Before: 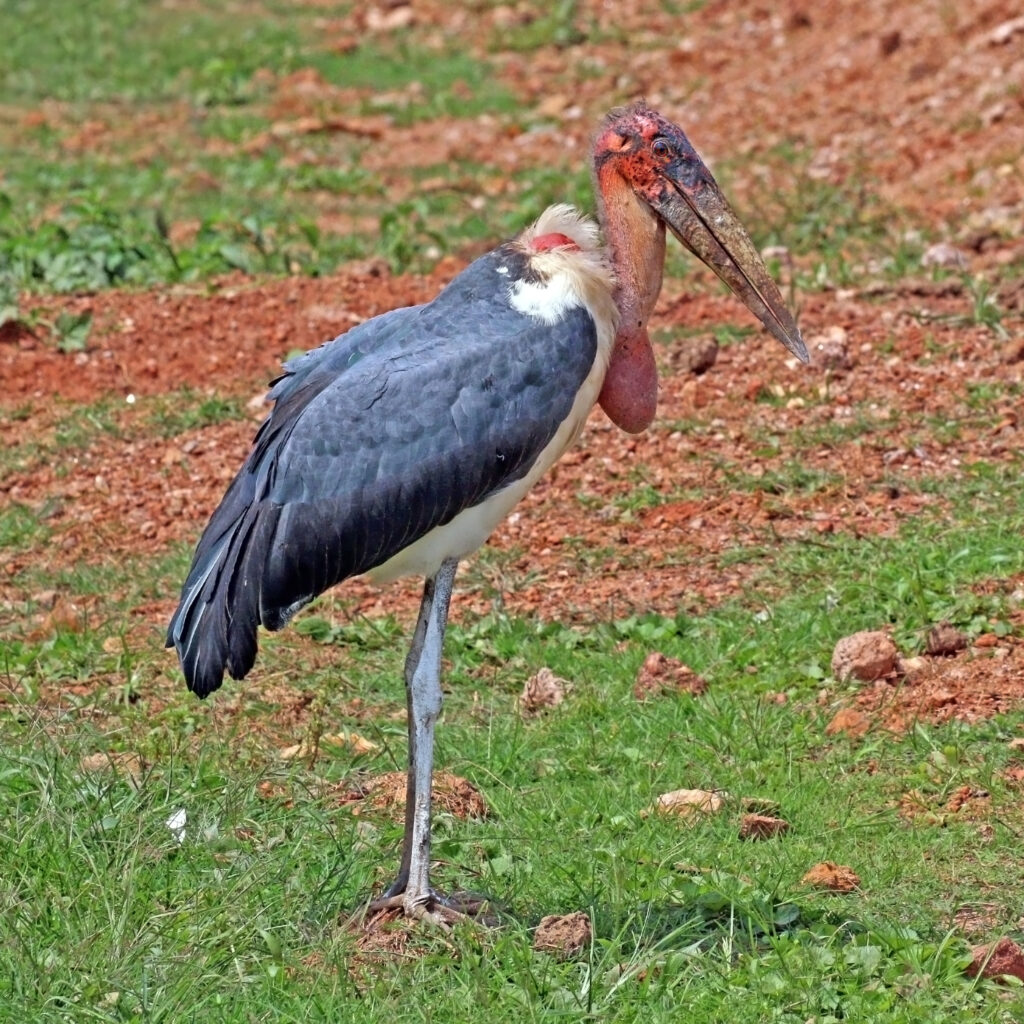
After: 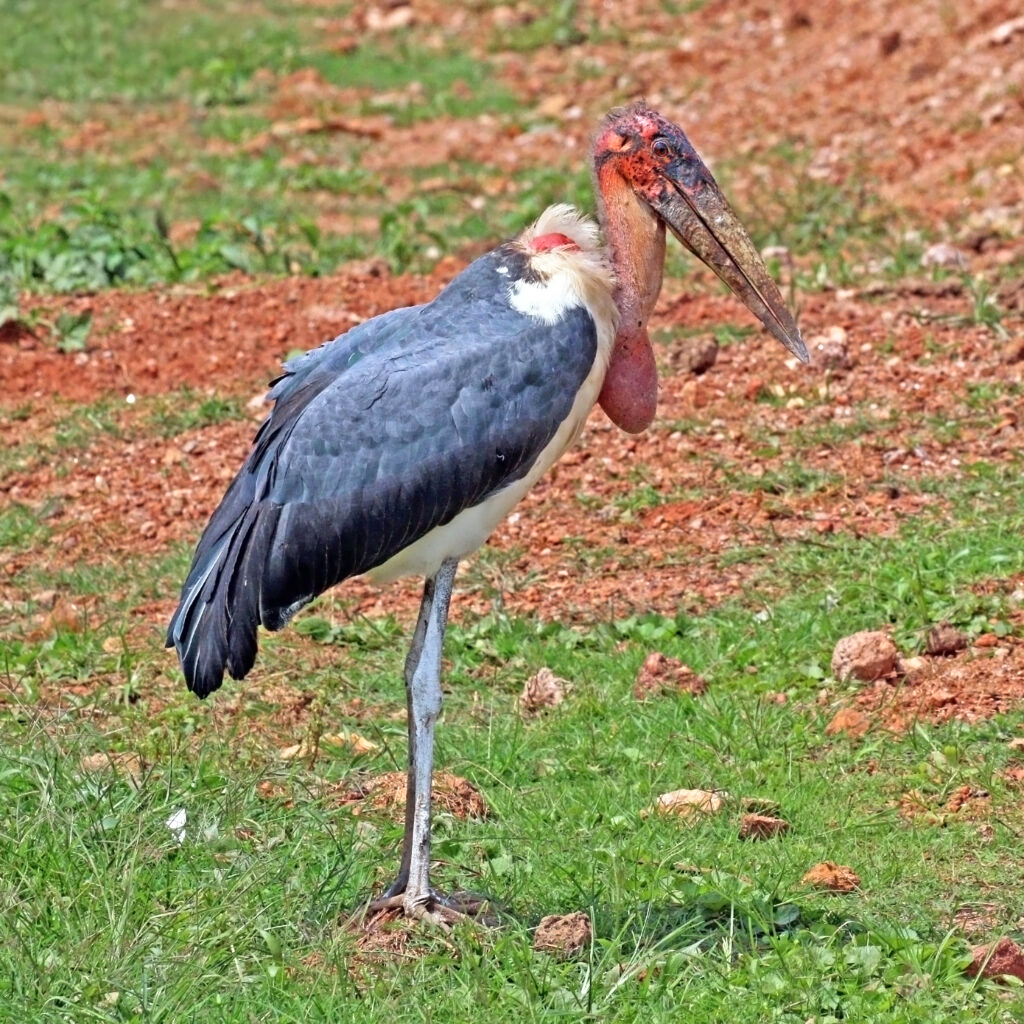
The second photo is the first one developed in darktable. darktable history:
tone curve: curves: ch0 [(0, 0) (0.003, 0.003) (0.011, 0.012) (0.025, 0.027) (0.044, 0.048) (0.069, 0.075) (0.1, 0.108) (0.136, 0.147) (0.177, 0.192) (0.224, 0.243) (0.277, 0.3) (0.335, 0.363) (0.399, 0.433) (0.468, 0.508) (0.543, 0.589) (0.623, 0.676) (0.709, 0.769) (0.801, 0.868) (0.898, 0.949) (1, 1)], preserve colors none
